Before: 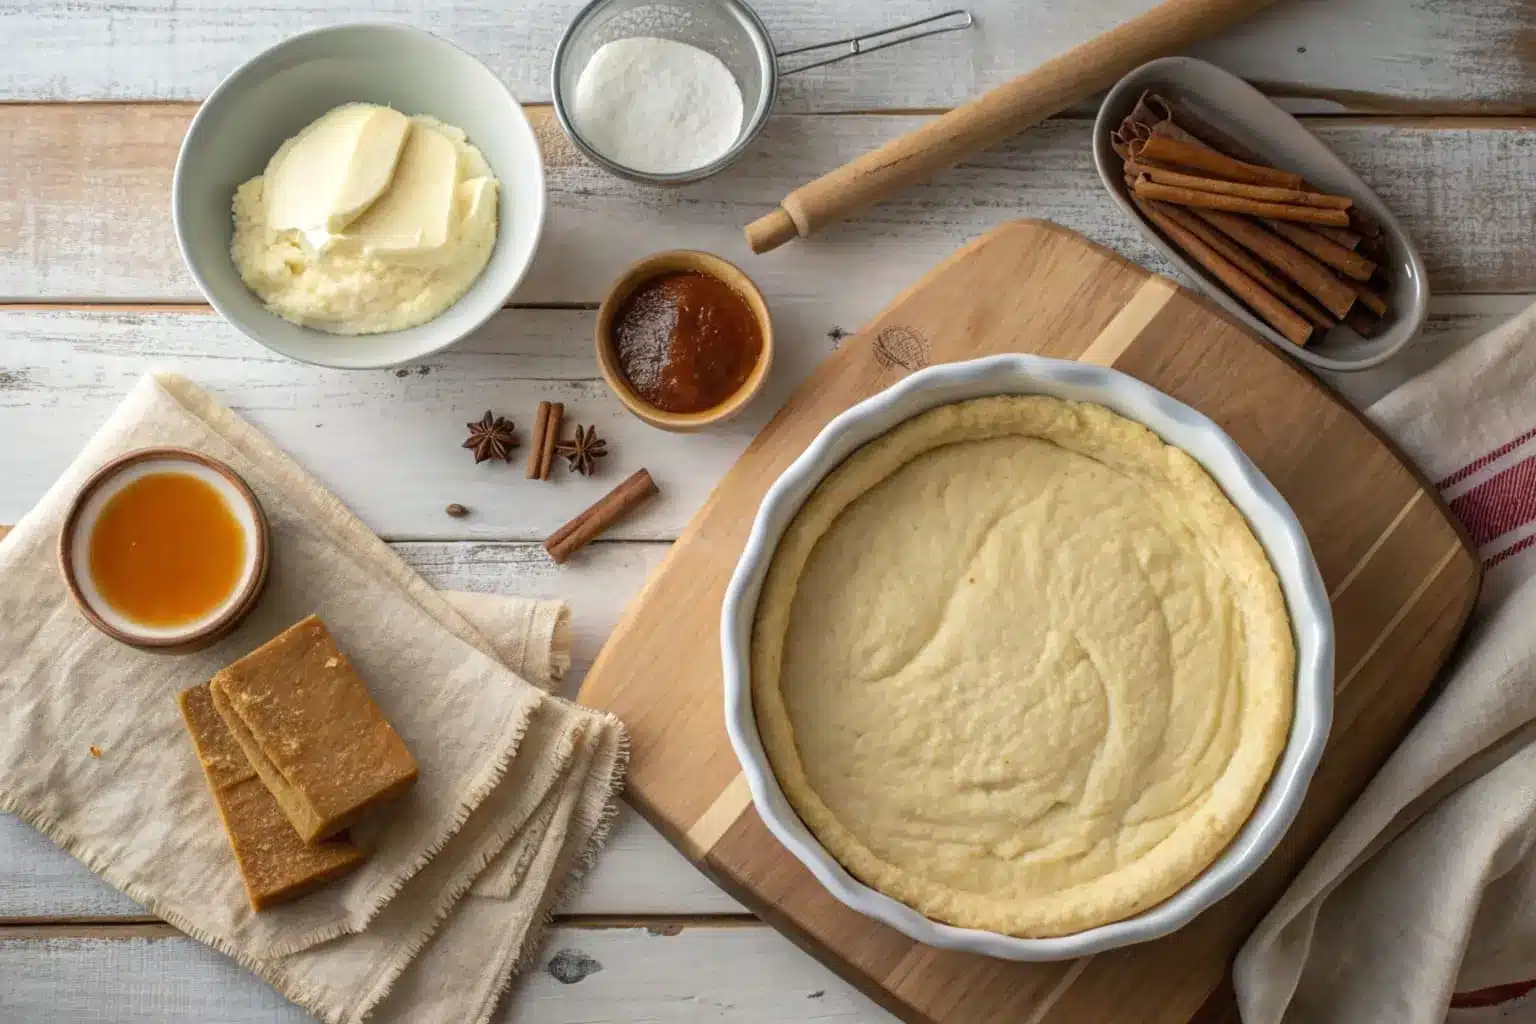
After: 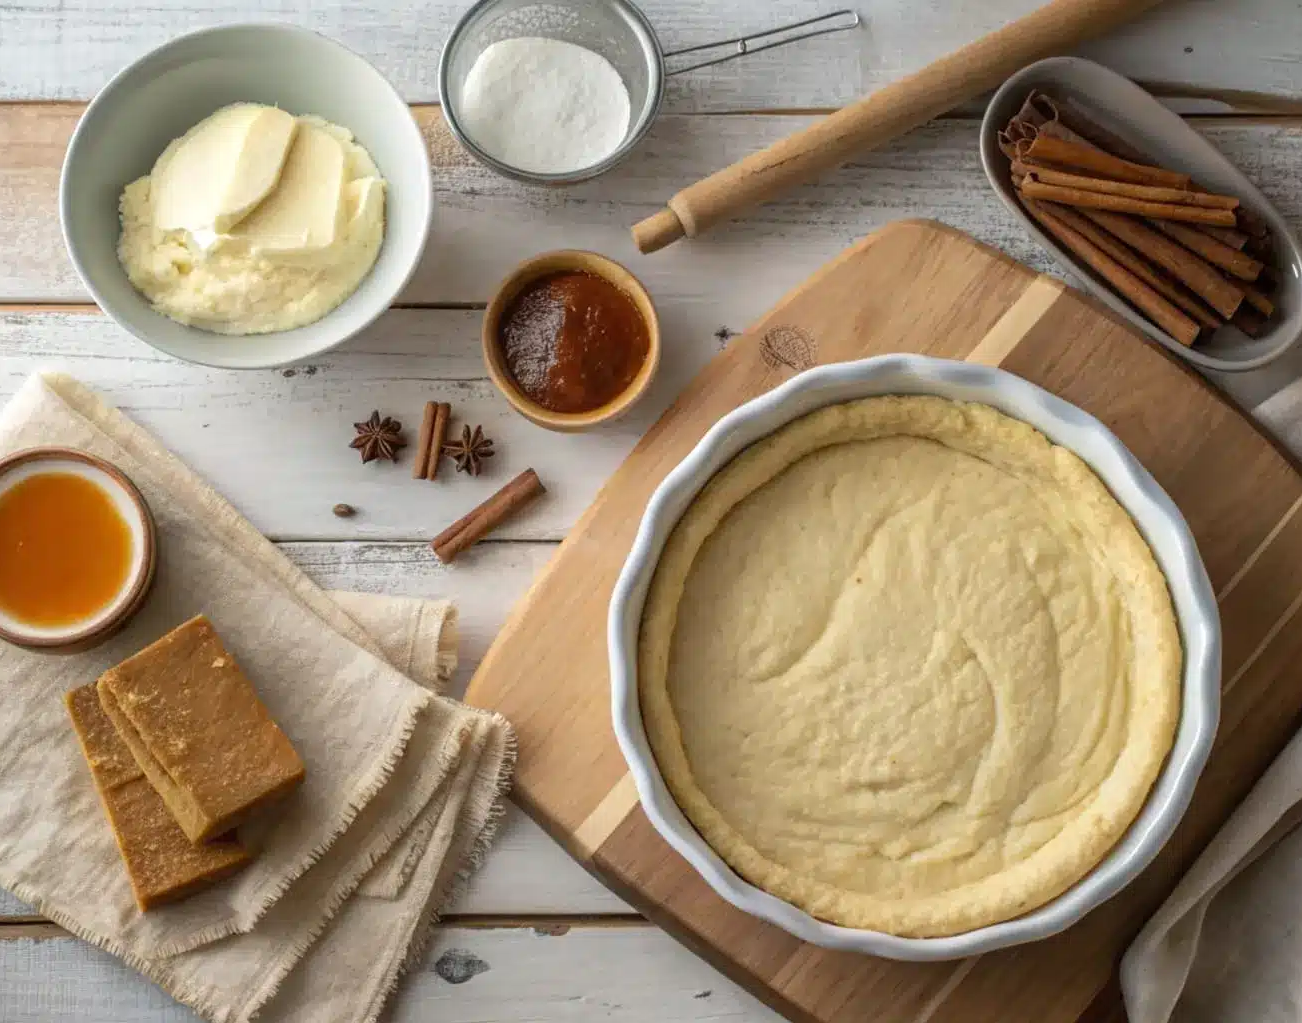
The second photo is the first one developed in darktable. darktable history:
crop: left 7.381%, right 7.807%
